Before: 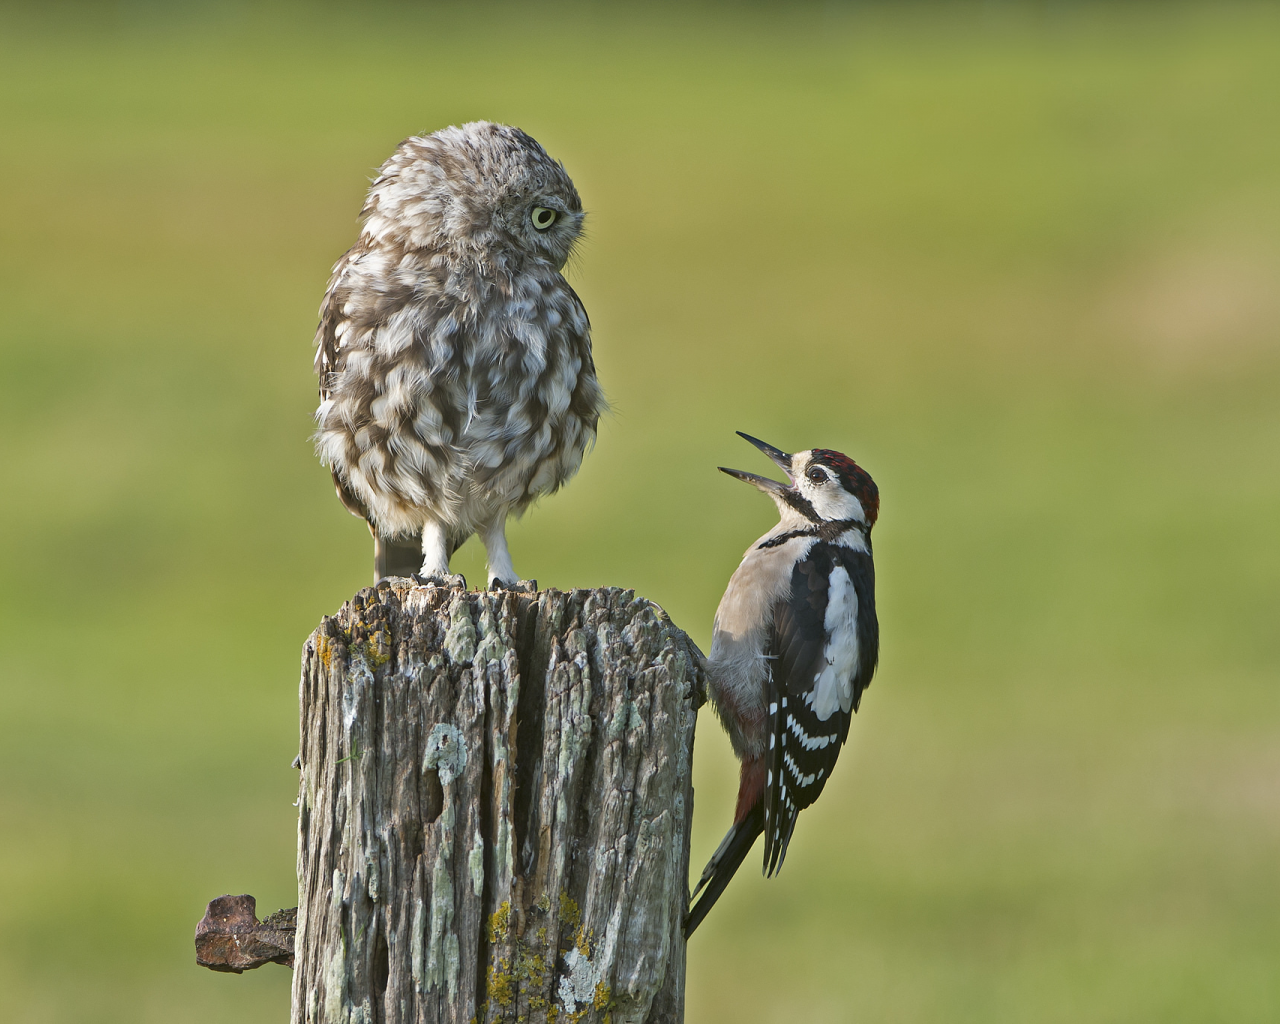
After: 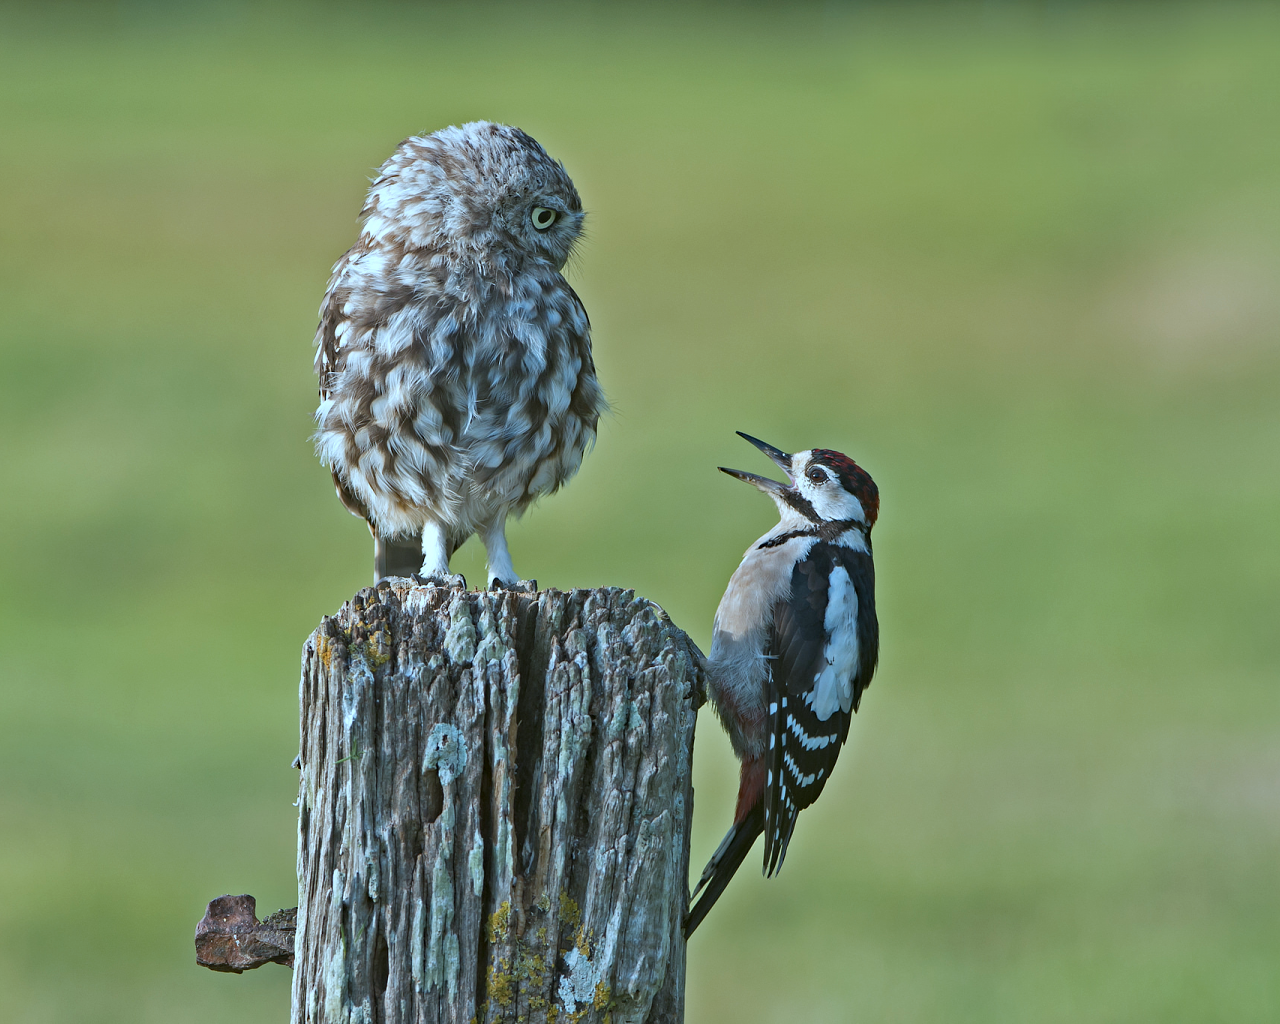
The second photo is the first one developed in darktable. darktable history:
color correction: highlights a* -8.97, highlights b* -23.65
haze removal: compatibility mode true, adaptive false
